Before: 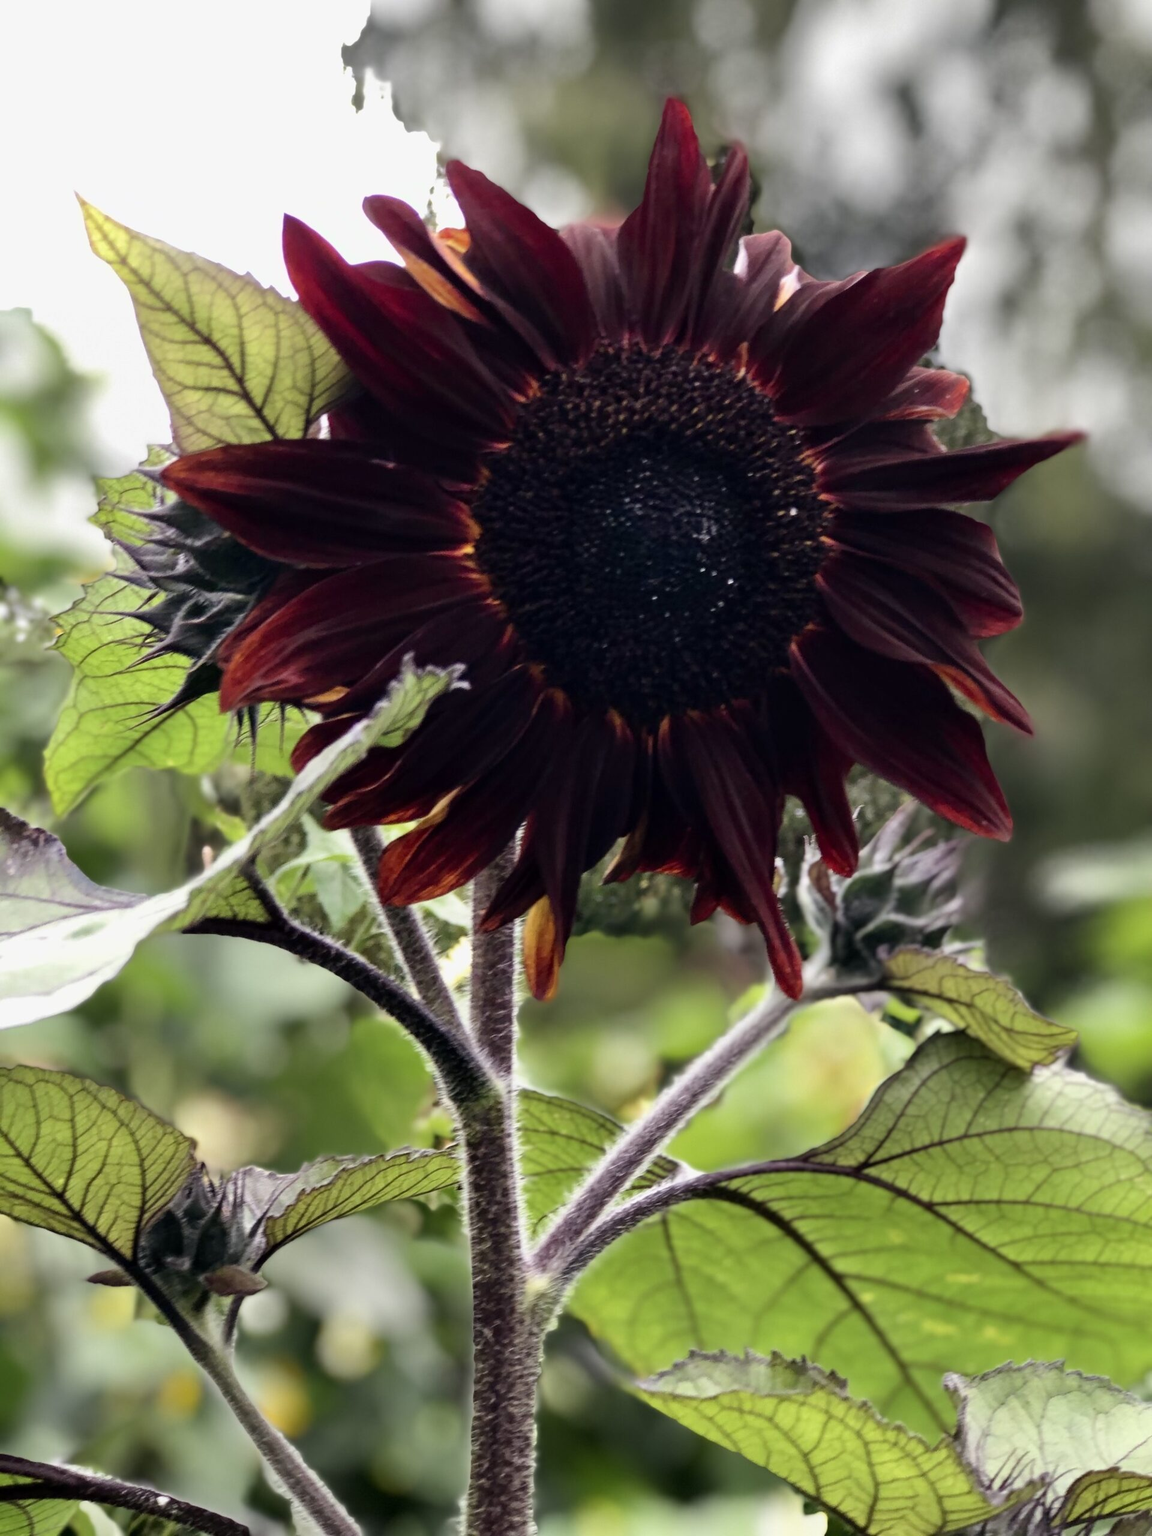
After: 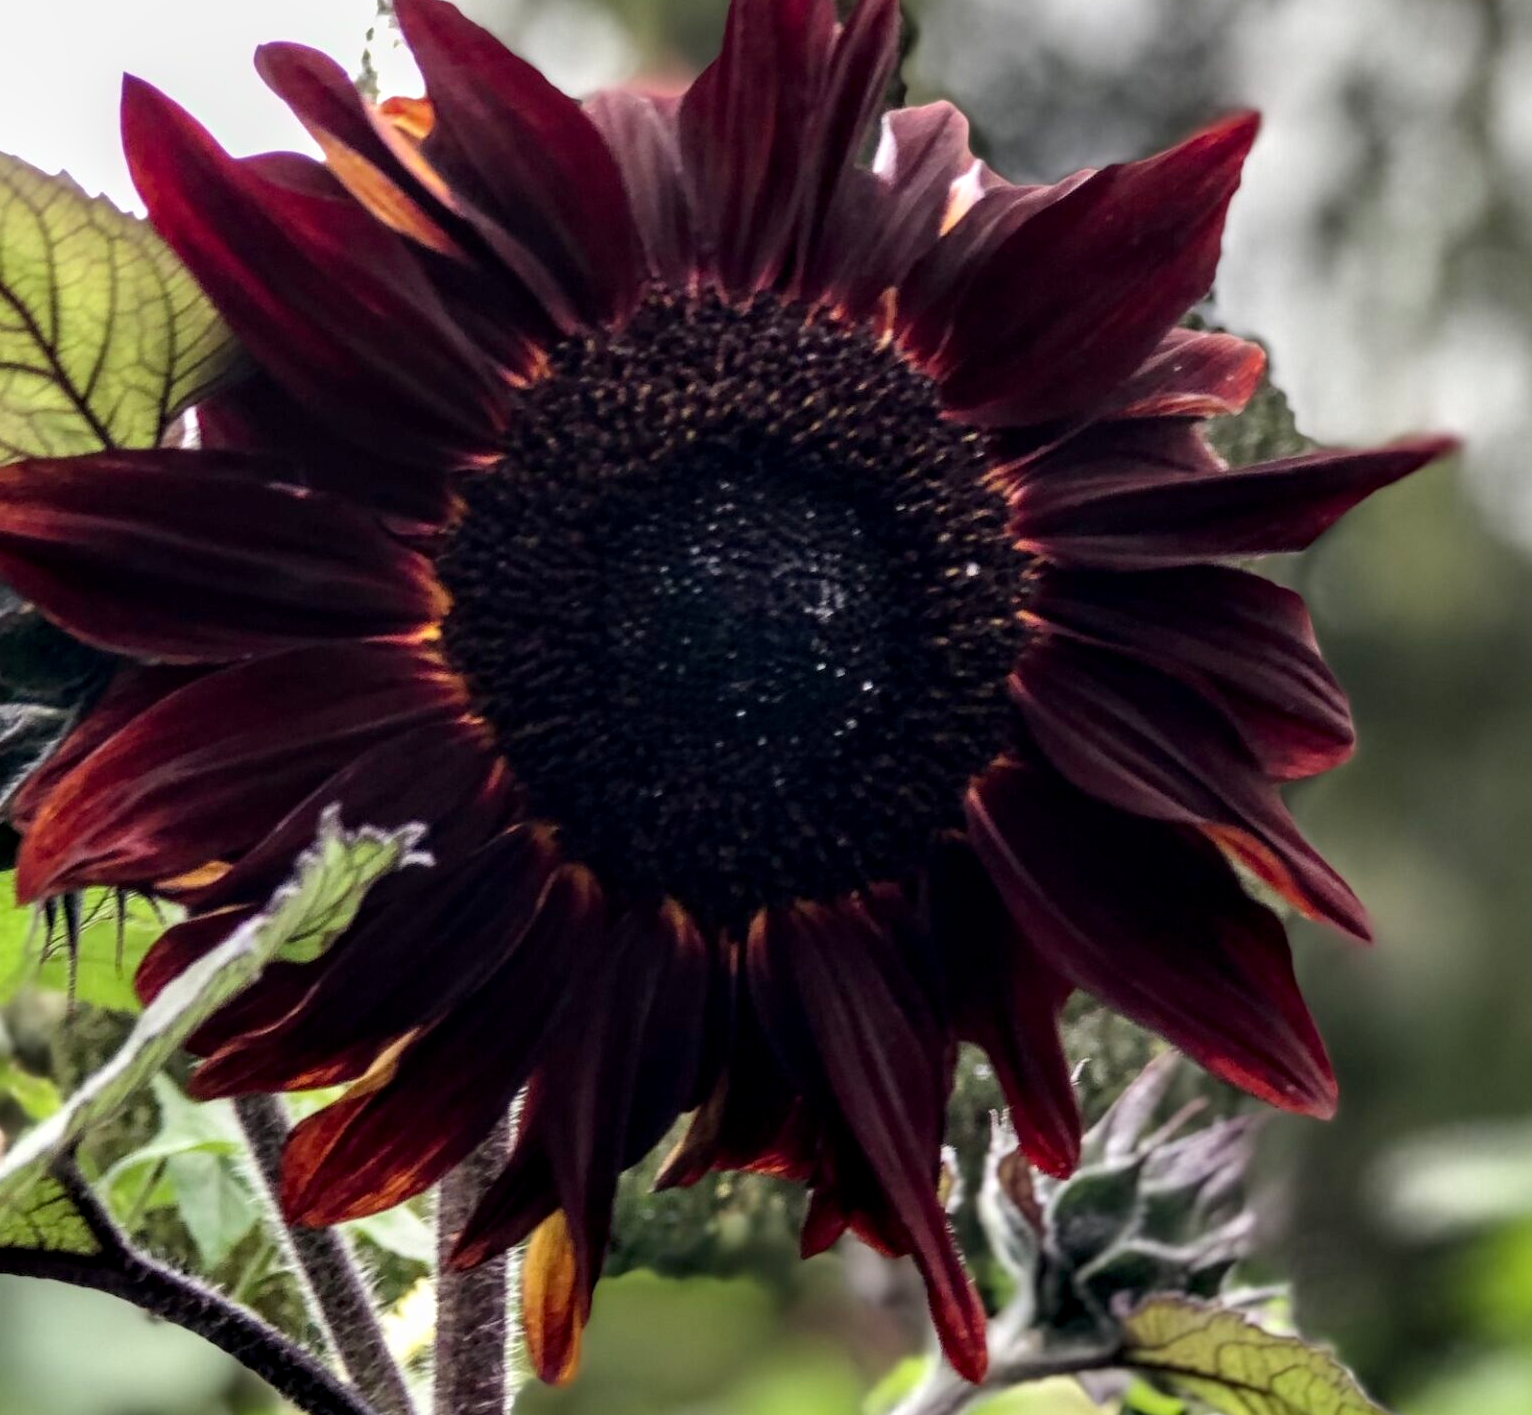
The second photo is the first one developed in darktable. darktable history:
local contrast: detail 142%
crop: left 18.254%, top 11.073%, right 1.925%, bottom 33.626%
